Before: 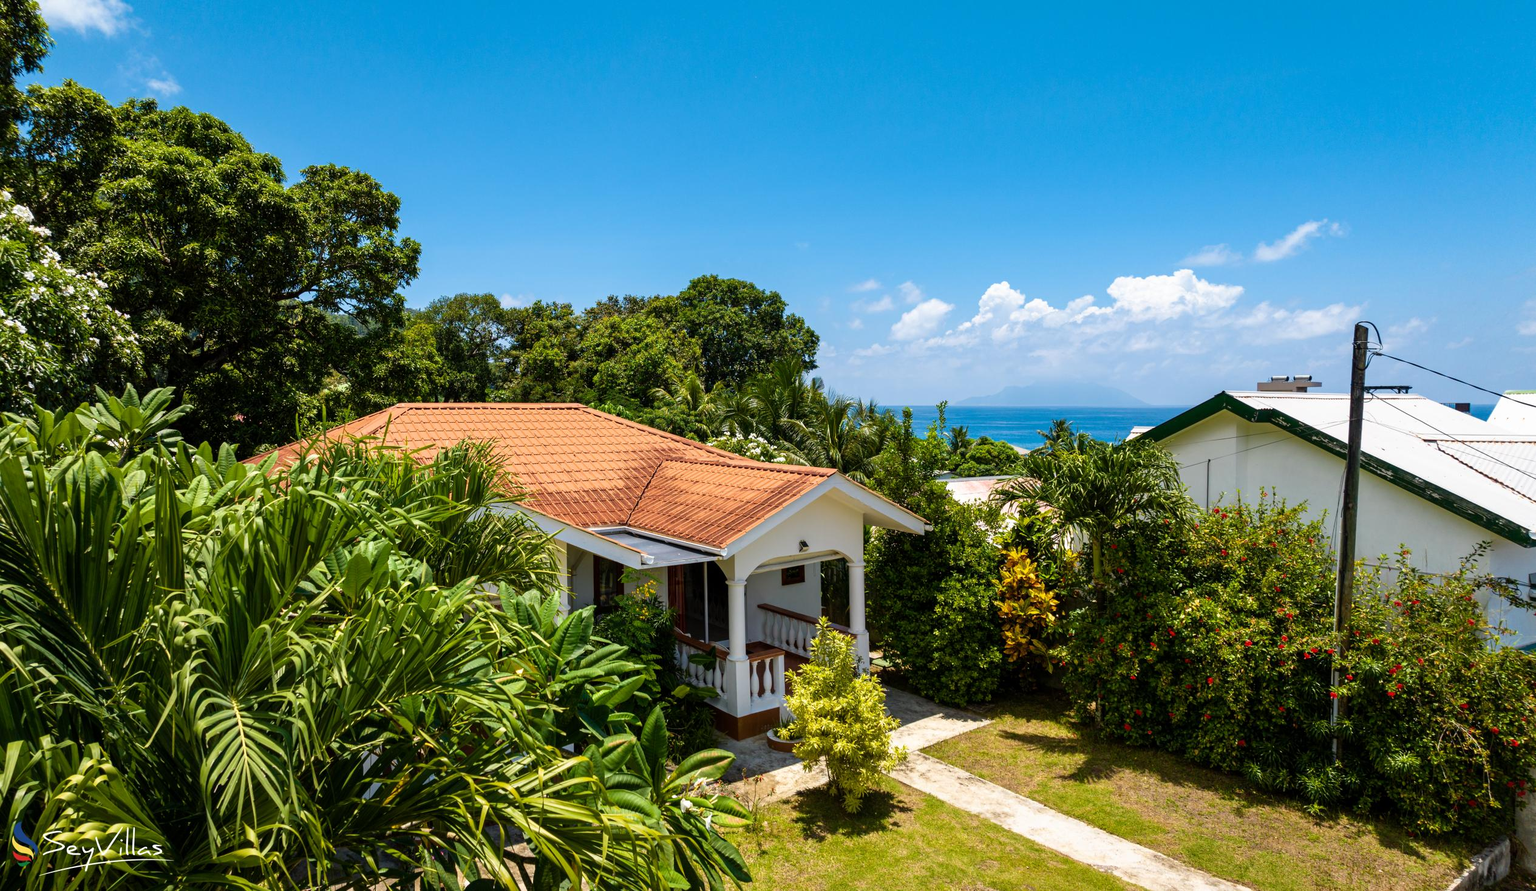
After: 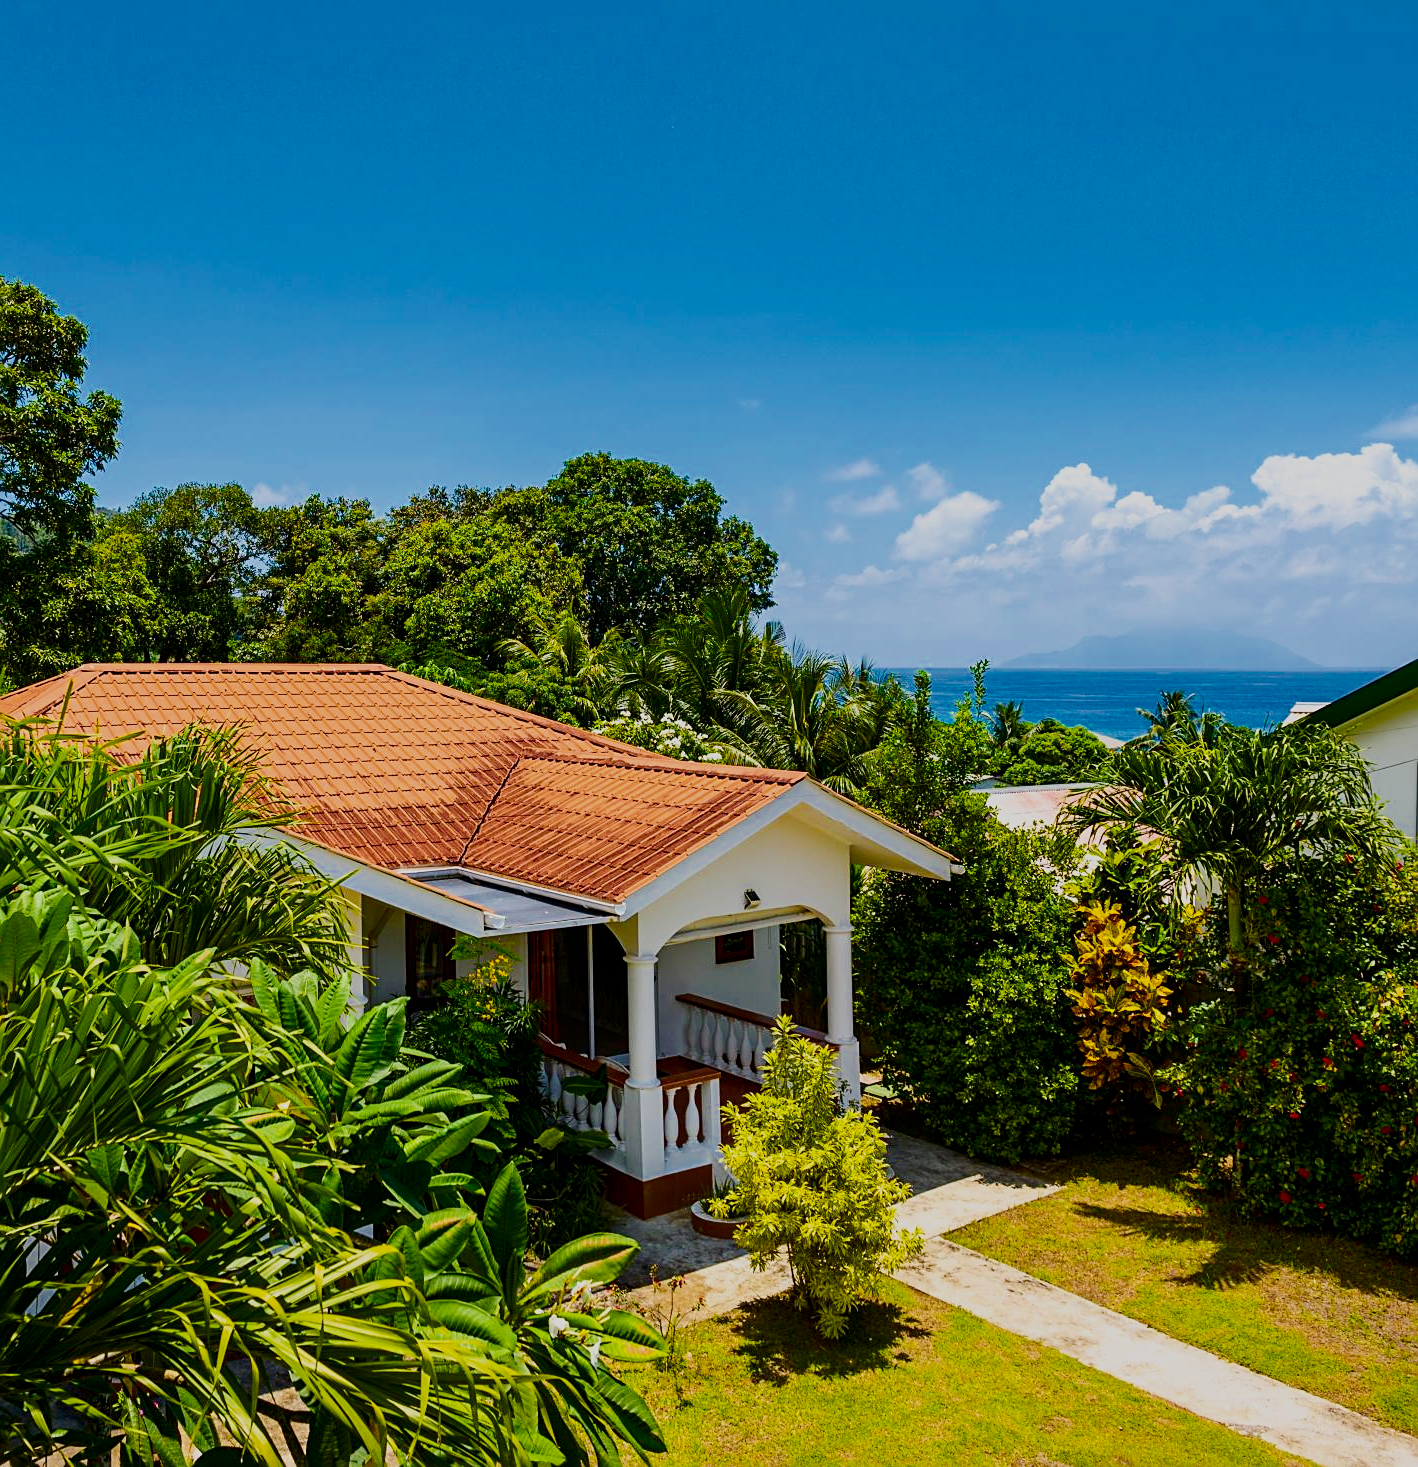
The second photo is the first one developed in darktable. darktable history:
exposure: exposure 0.722 EV, compensate exposure bias true, compensate highlight preservation false
color balance rgb: power › luminance -14.769%, perceptual saturation grading › global saturation 43.26%, global vibrance 20%
contrast brightness saturation: contrast 0.329, brightness -0.083, saturation 0.165
sharpen: on, module defaults
crop and rotate: left 22.644%, right 21.296%
filmic rgb: black relative exposure -13.95 EV, white relative exposure 7.99 EV, hardness 3.74, latitude 49.56%, contrast 0.508
